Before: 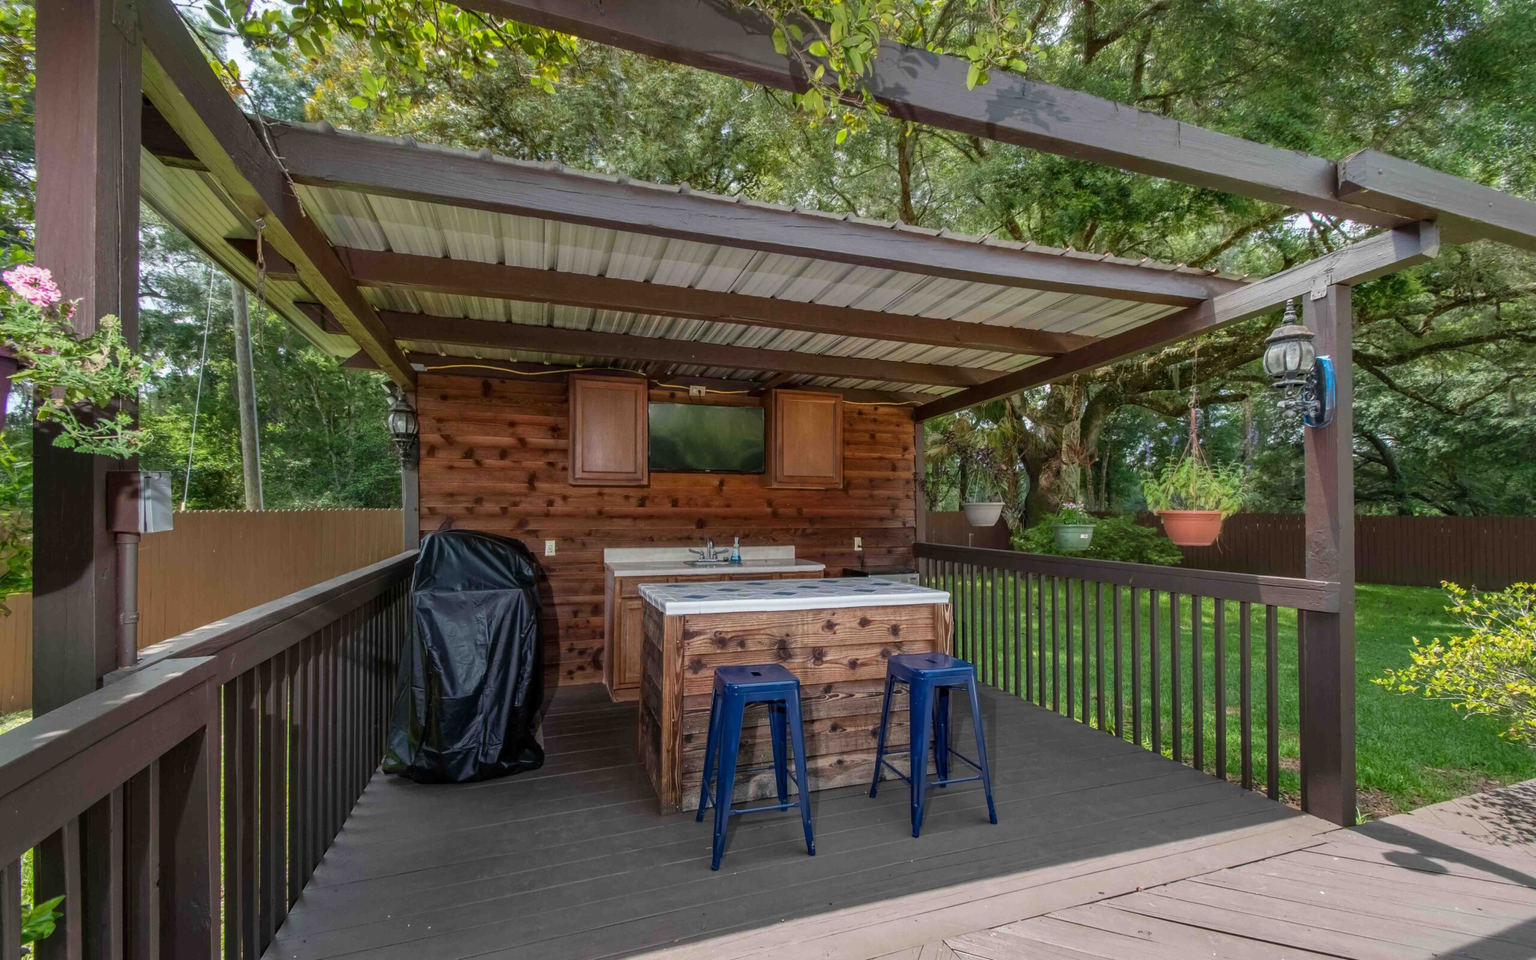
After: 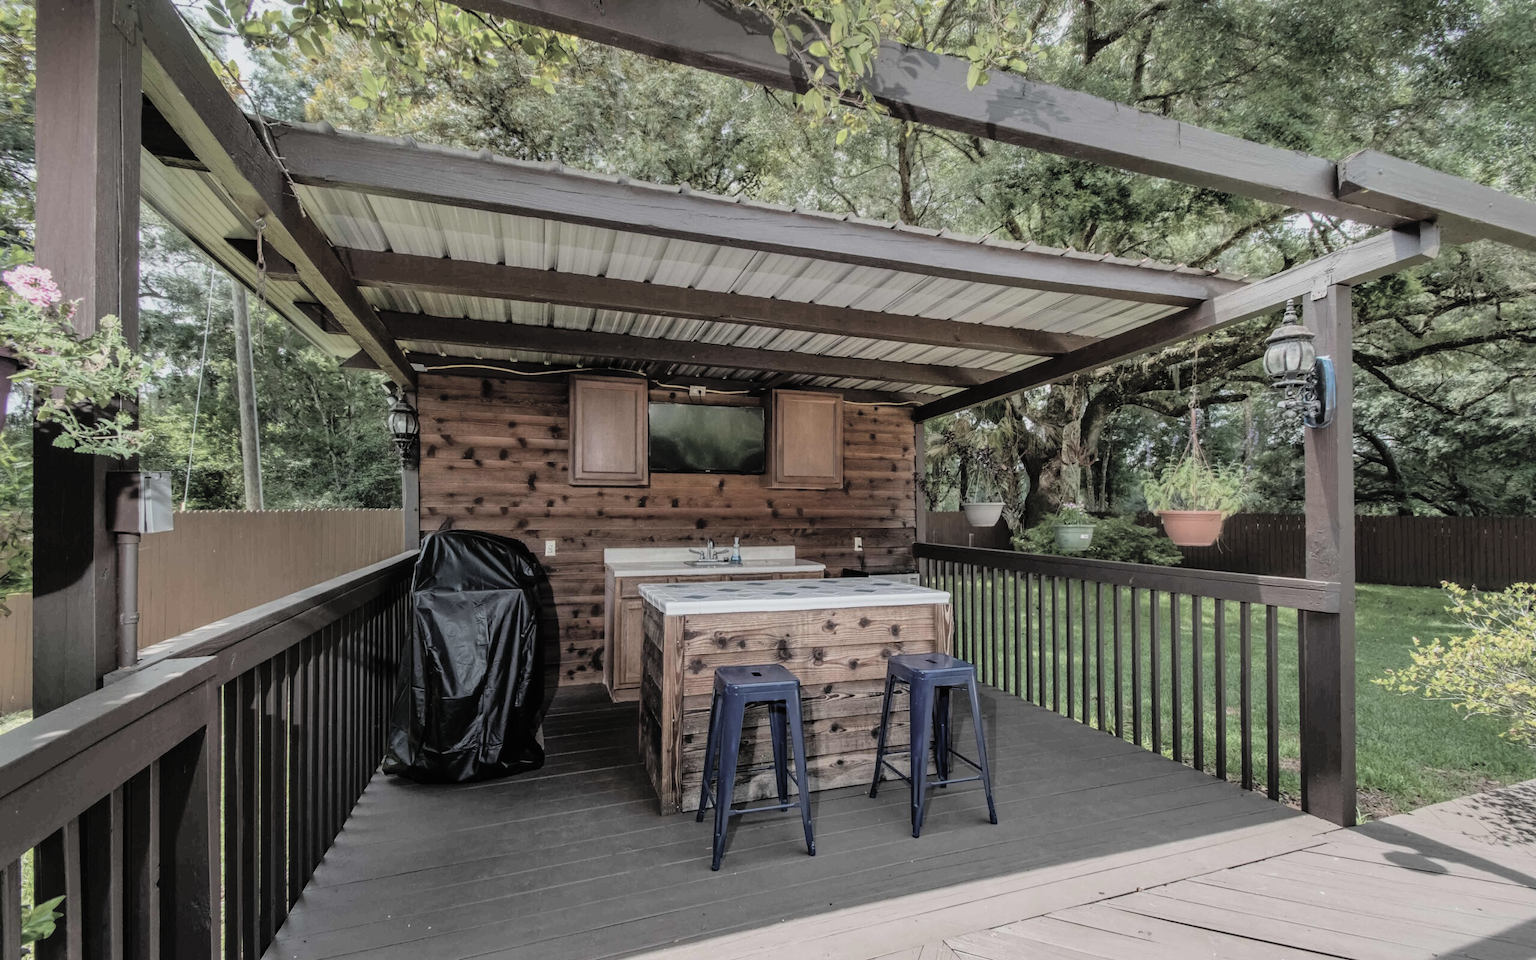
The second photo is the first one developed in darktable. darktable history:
filmic rgb: black relative exposure -7.75 EV, white relative exposure 4.4 EV, threshold 3 EV, hardness 3.76, latitude 50%, contrast 1.1, color science v5 (2021), contrast in shadows safe, contrast in highlights safe, enable highlight reconstruction true
contrast brightness saturation: brightness 0.18, saturation -0.5
